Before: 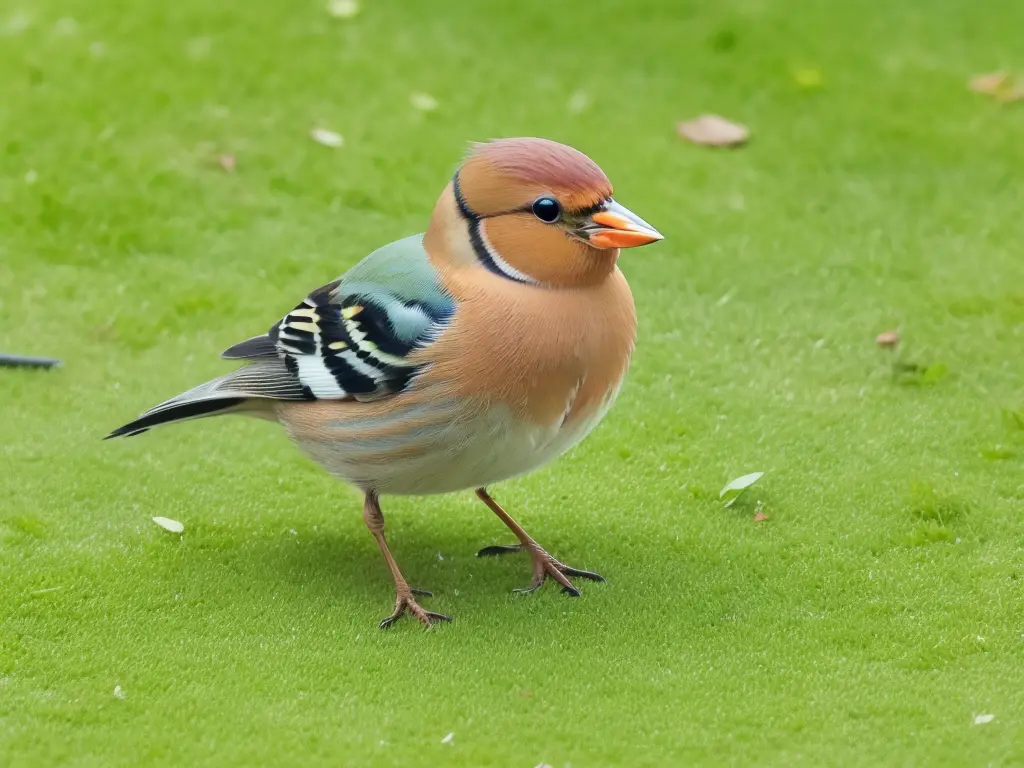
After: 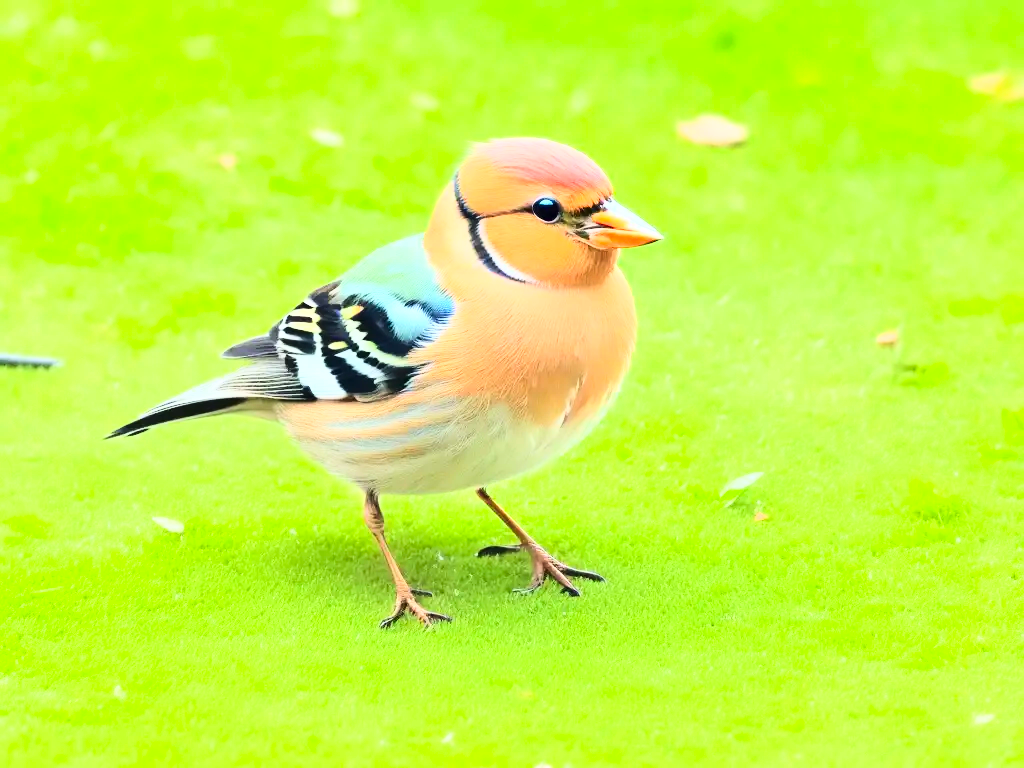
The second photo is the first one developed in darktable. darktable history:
base curve: curves: ch0 [(0, 0) (0.018, 0.026) (0.143, 0.37) (0.33, 0.731) (0.458, 0.853) (0.735, 0.965) (0.905, 0.986) (1, 1)]
contrast brightness saturation: contrast 0.23, brightness 0.1, saturation 0.29
